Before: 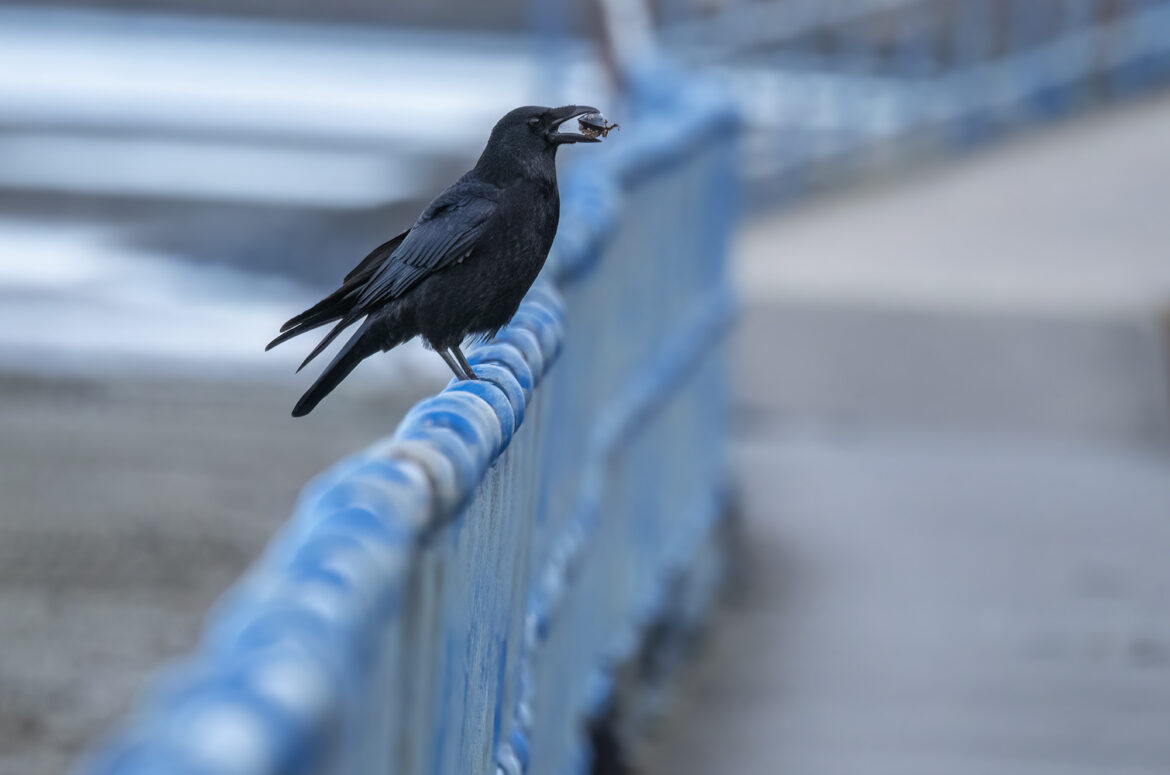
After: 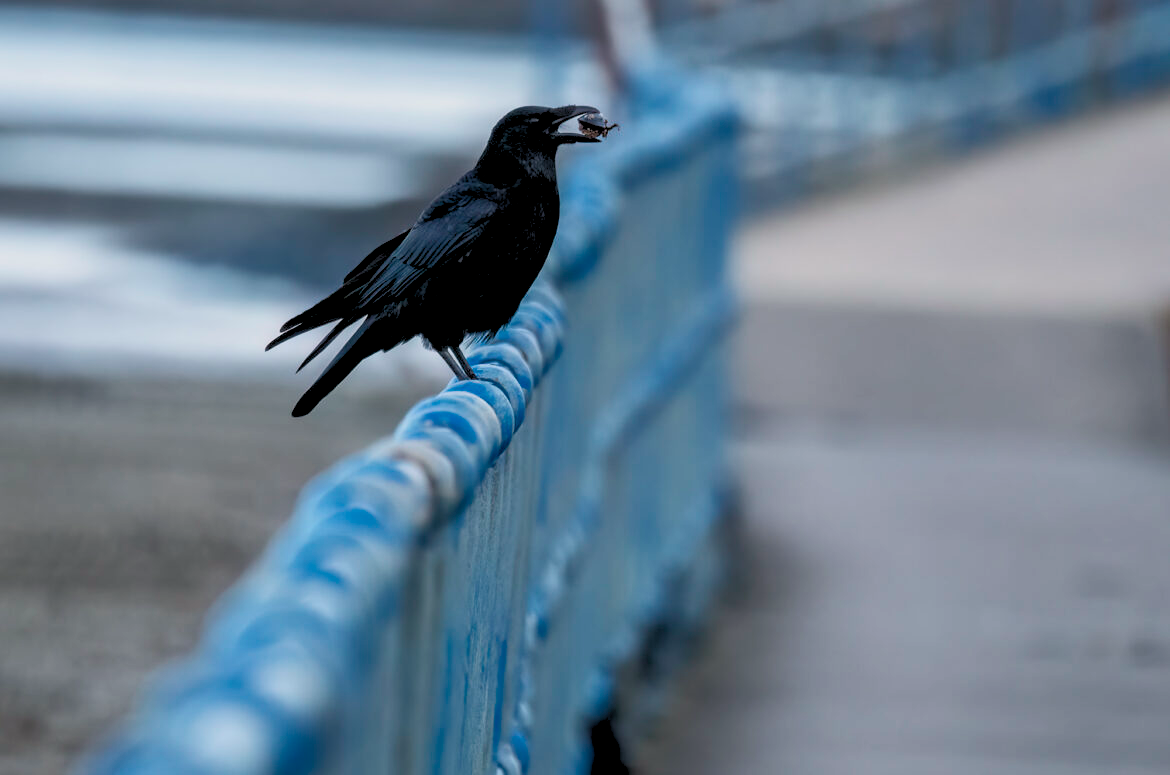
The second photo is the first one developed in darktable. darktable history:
rgb levels: preserve colors sum RGB, levels [[0.038, 0.433, 0.934], [0, 0.5, 1], [0, 0.5, 1]]
color balance rgb: perceptual saturation grading › highlights -31.88%, perceptual saturation grading › mid-tones 5.8%, perceptual saturation grading › shadows 18.12%, perceptual brilliance grading › highlights 3.62%, perceptual brilliance grading › mid-tones -18.12%, perceptual brilliance grading › shadows -41.3%
color correction: highlights a* 3.22, highlights b* 1.93, saturation 1.19
color calibration: output R [0.946, 0.065, -0.013, 0], output G [-0.246, 1.264, -0.017, 0], output B [0.046, -0.098, 1.05, 0], illuminant custom, x 0.344, y 0.359, temperature 5045.54 K
